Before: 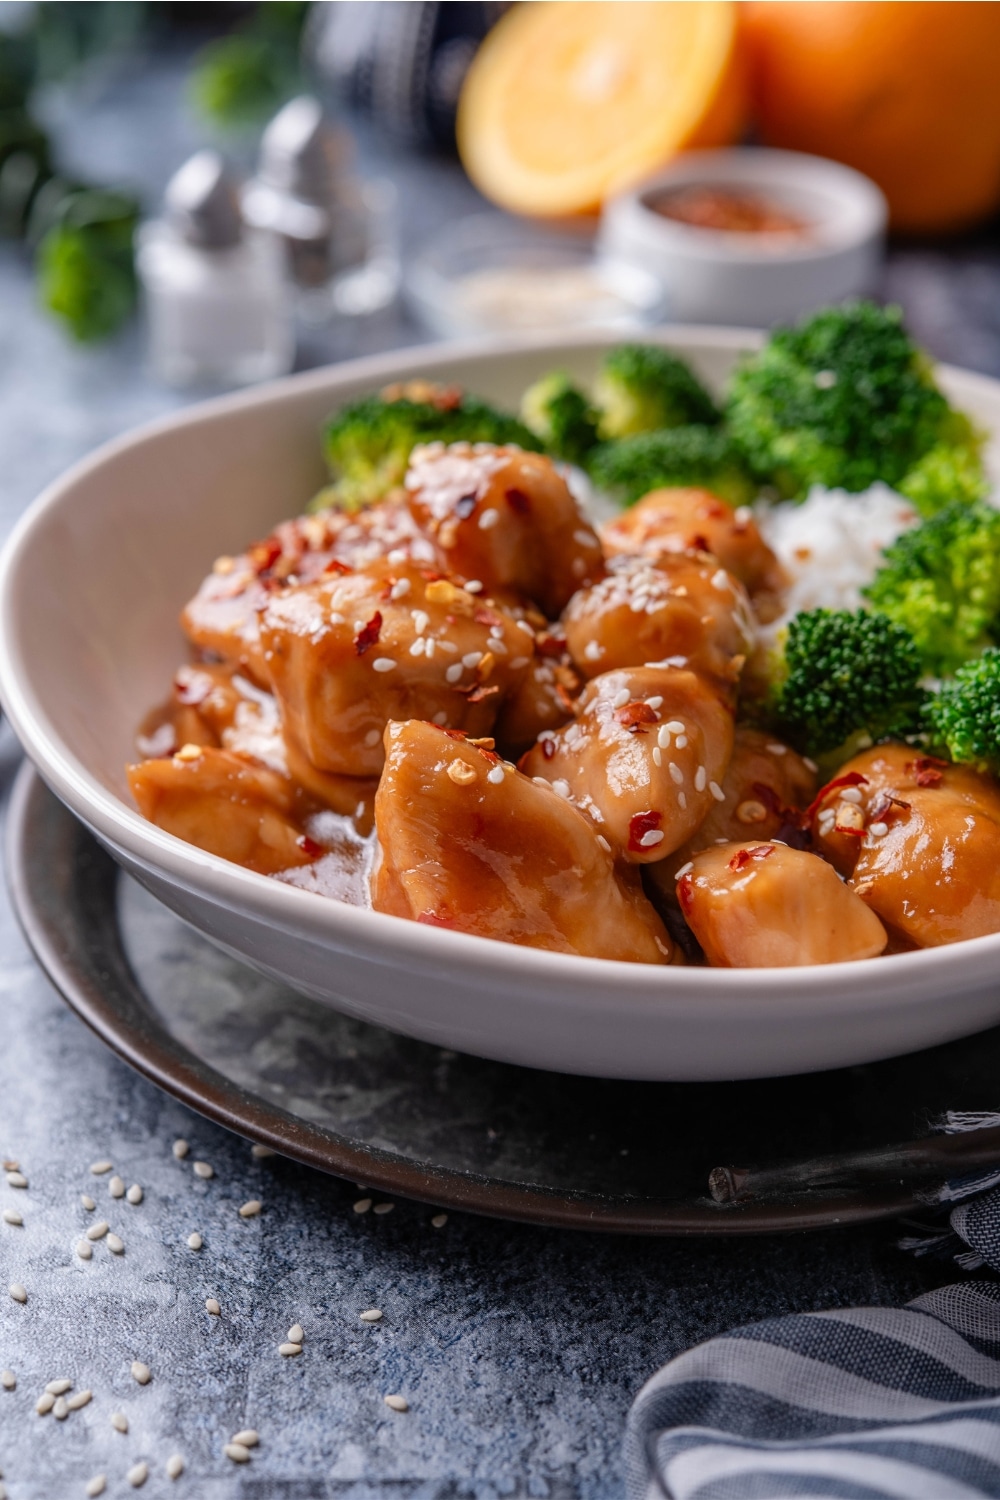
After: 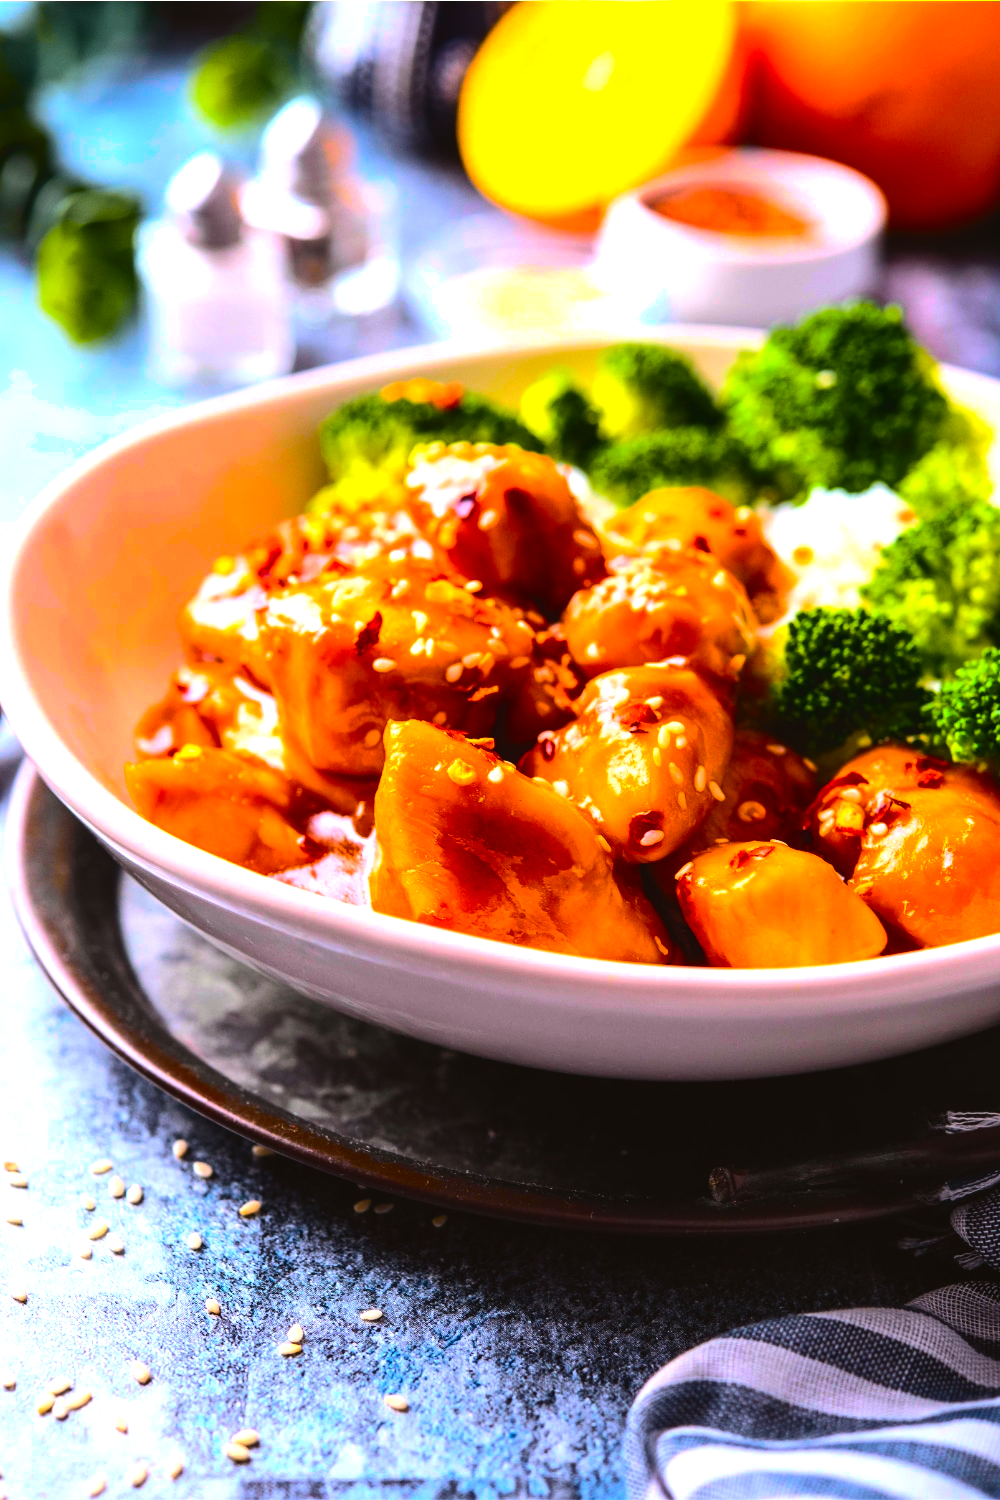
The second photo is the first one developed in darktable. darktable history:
tone curve: curves: ch0 [(0, 0) (0.131, 0.135) (0.288, 0.372) (0.451, 0.608) (0.612, 0.739) (0.736, 0.832) (1, 1)]; ch1 [(0, 0) (0.392, 0.398) (0.487, 0.471) (0.496, 0.493) (0.519, 0.531) (0.557, 0.591) (0.581, 0.639) (0.622, 0.711) (1, 1)]; ch2 [(0, 0) (0.388, 0.344) (0.438, 0.425) (0.476, 0.482) (0.502, 0.508) (0.524, 0.531) (0.538, 0.58) (0.58, 0.621) (0.613, 0.679) (0.655, 0.738) (1, 1)], color space Lab, independent channels, preserve colors none
color balance rgb: shadows lift › luminance -9.527%, power › chroma 0.699%, power › hue 60°, highlights gain › luminance 17.613%, global offset › luminance 0.694%, linear chroma grading › highlights 99.487%, linear chroma grading › global chroma 23.781%, perceptual saturation grading › global saturation 30.98%, perceptual brilliance grading › global brilliance 15.169%, perceptual brilliance grading › shadows -35.536%, global vibrance 8.053%
tone equalizer: -8 EV -0.76 EV, -7 EV -0.698 EV, -6 EV -0.631 EV, -5 EV -0.395 EV, -3 EV 0.397 EV, -2 EV 0.6 EV, -1 EV 0.694 EV, +0 EV 0.78 EV, edges refinement/feathering 500, mask exposure compensation -1.57 EV, preserve details guided filter
